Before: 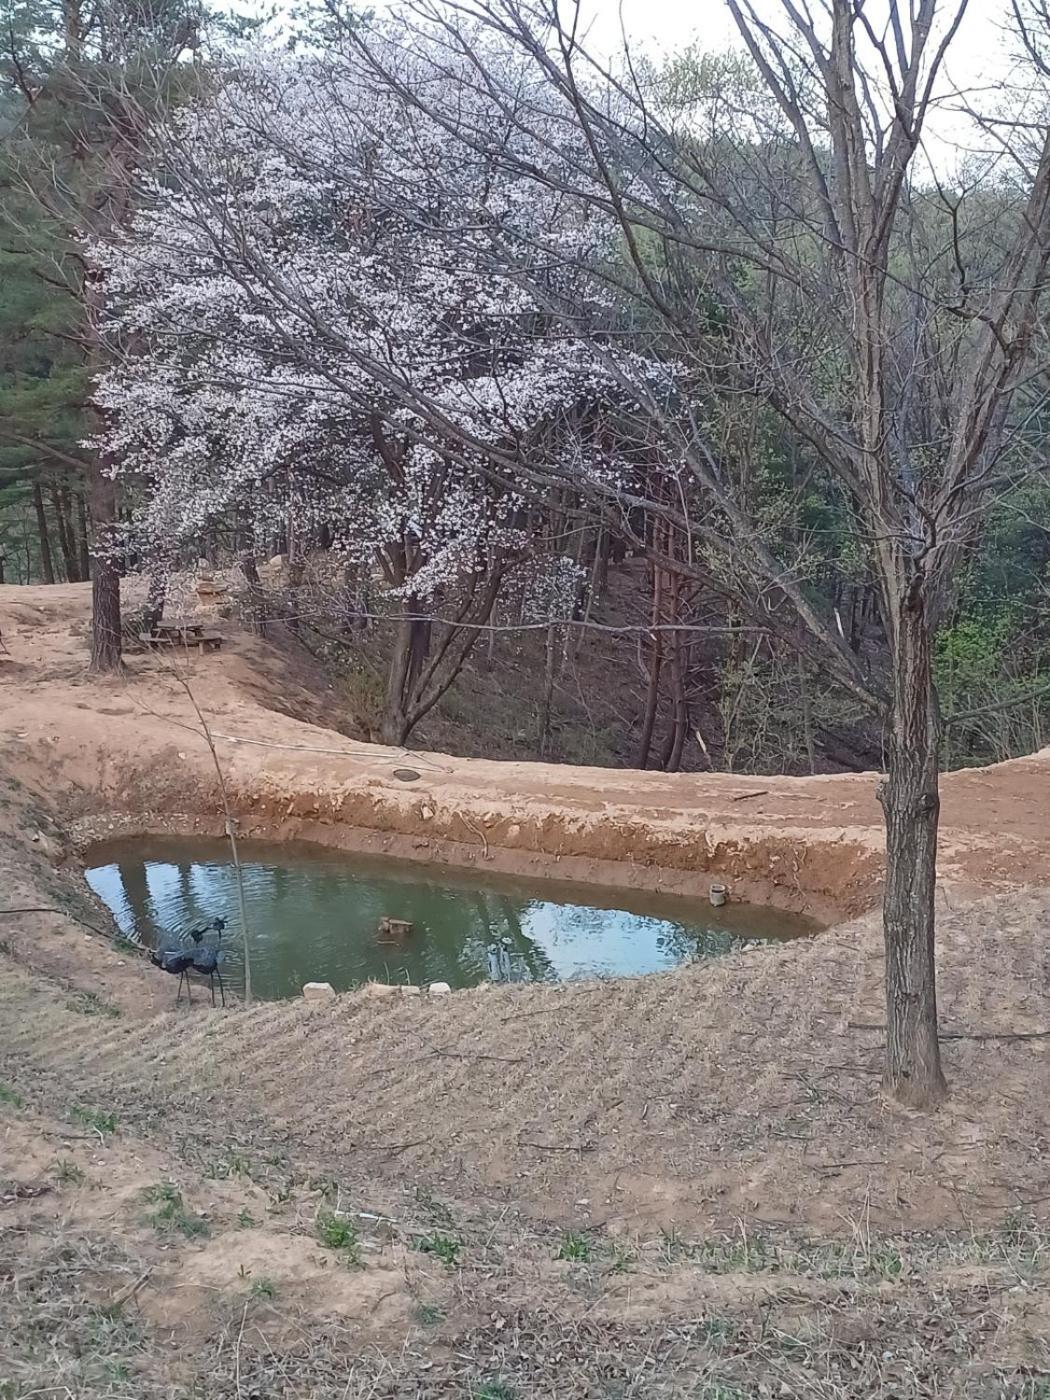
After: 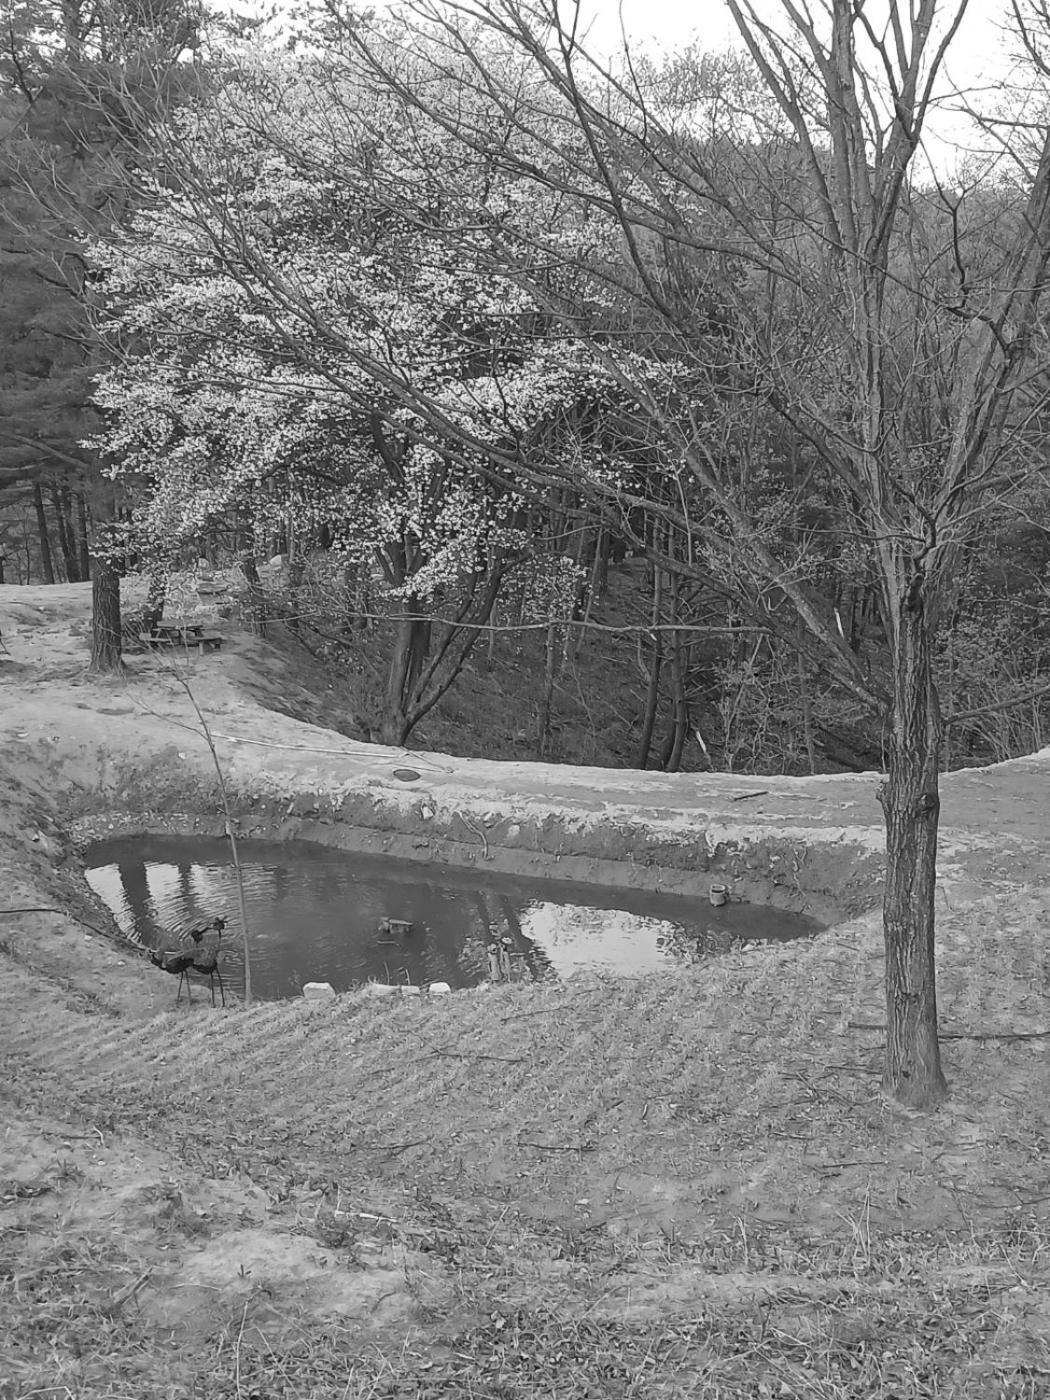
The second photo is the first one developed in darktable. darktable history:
contrast brightness saturation: saturation -0.999
